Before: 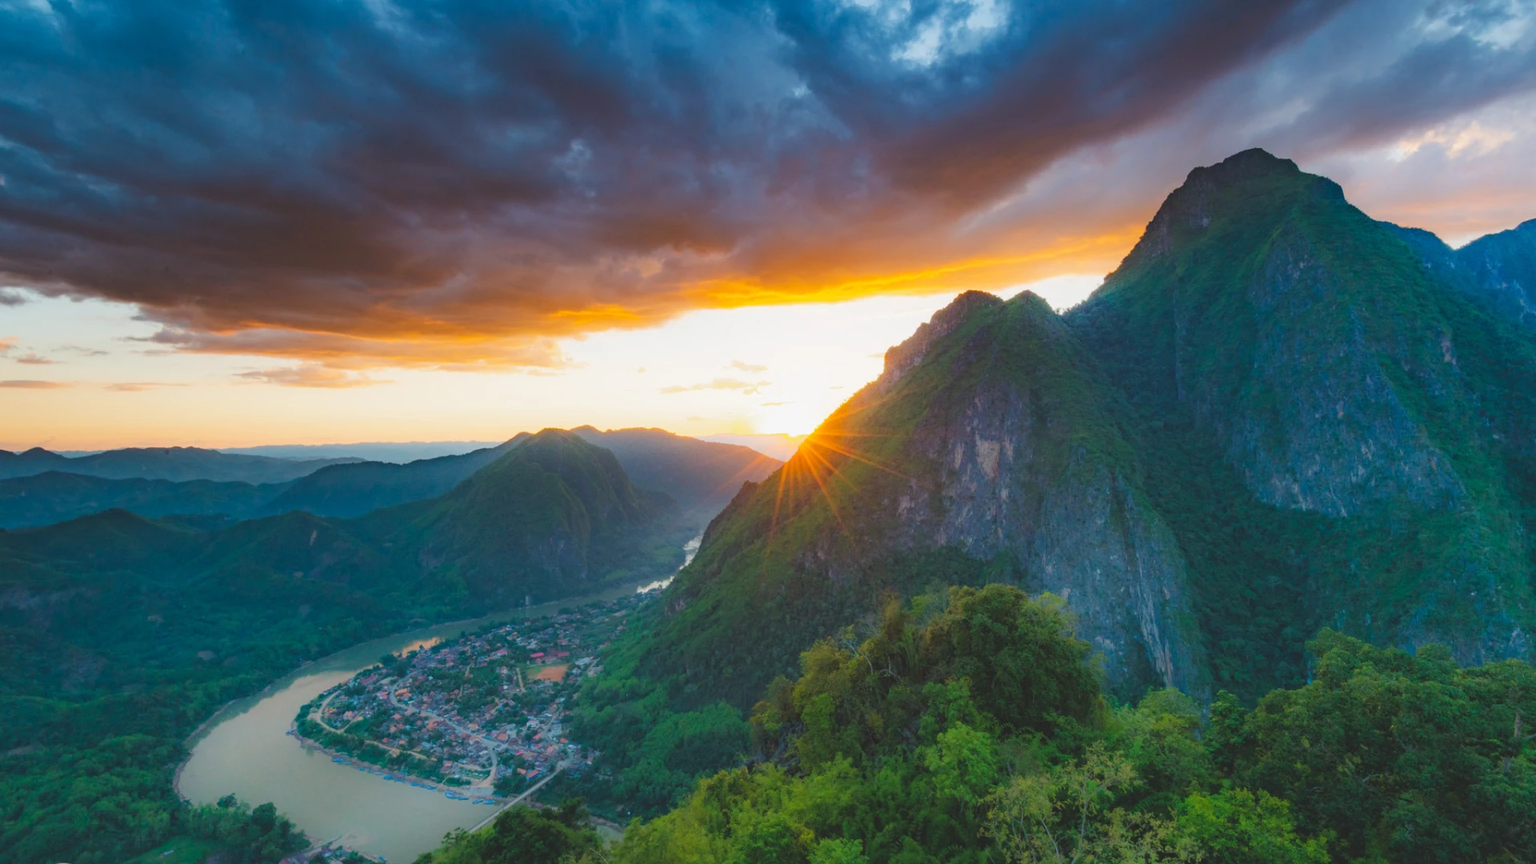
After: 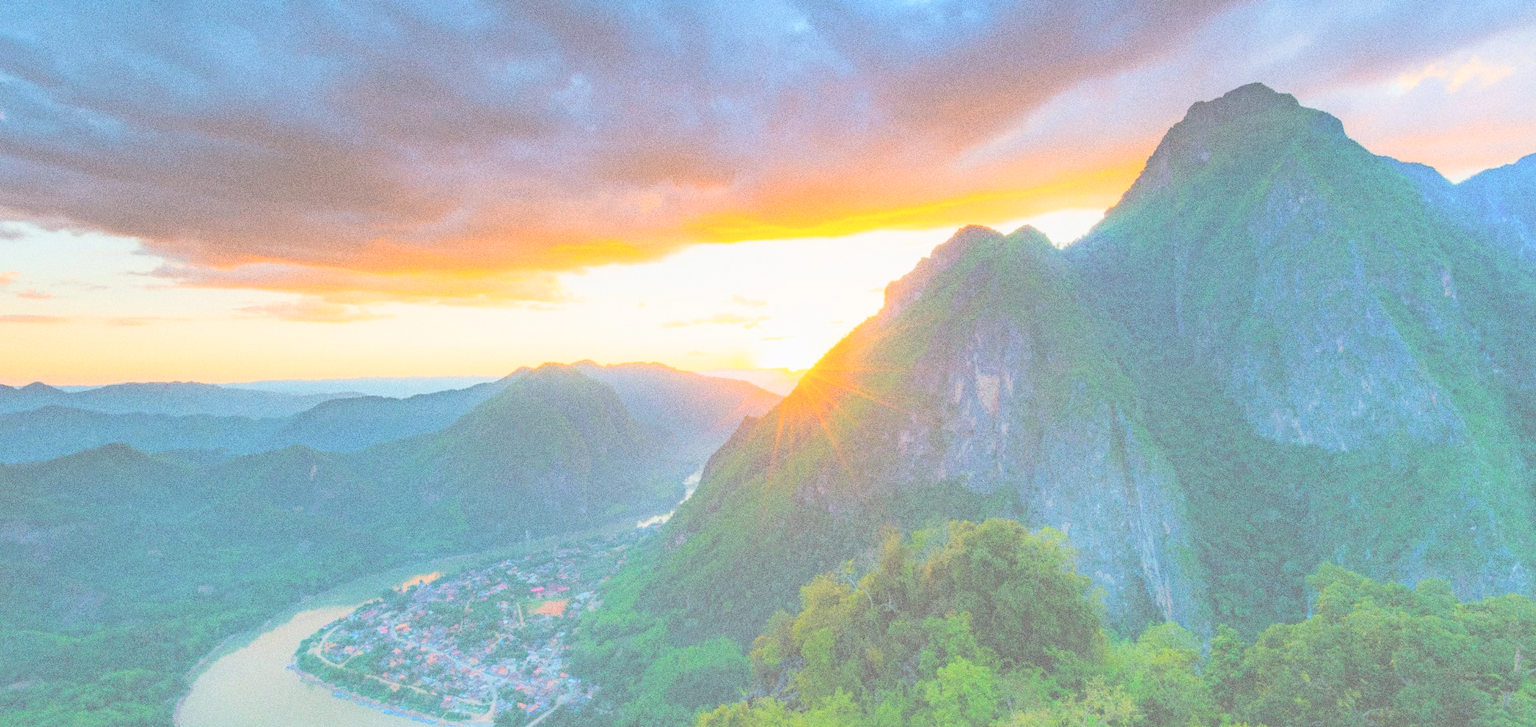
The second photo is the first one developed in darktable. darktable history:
contrast brightness saturation: brightness 1
grain: coarseness 0.09 ISO, strength 40%
crop: top 7.625%, bottom 8.027%
